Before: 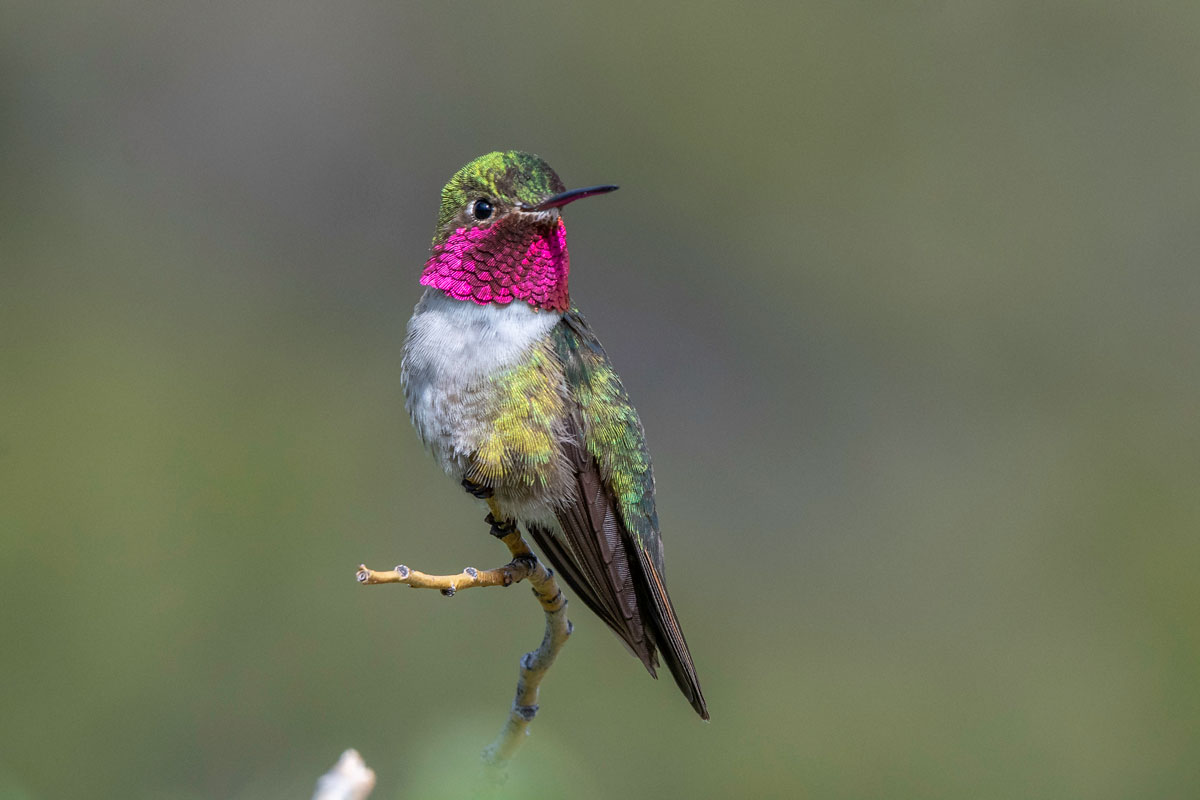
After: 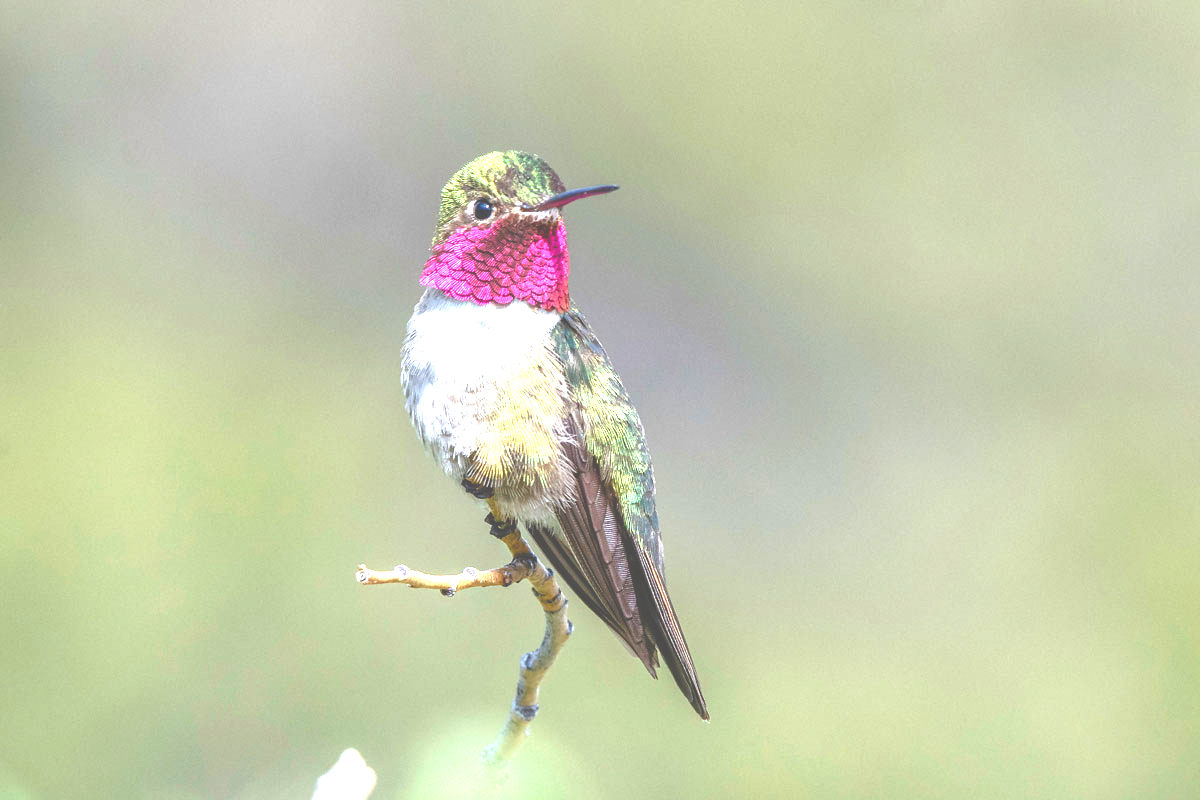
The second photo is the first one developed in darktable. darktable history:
exposure: black level correction -0.023, exposure 1.397 EV, compensate highlight preservation false
color balance rgb: perceptual saturation grading › global saturation 25%, perceptual saturation grading › highlights -50%, perceptual saturation grading › shadows 30%, perceptual brilliance grading › global brilliance 12%, global vibrance 20%
